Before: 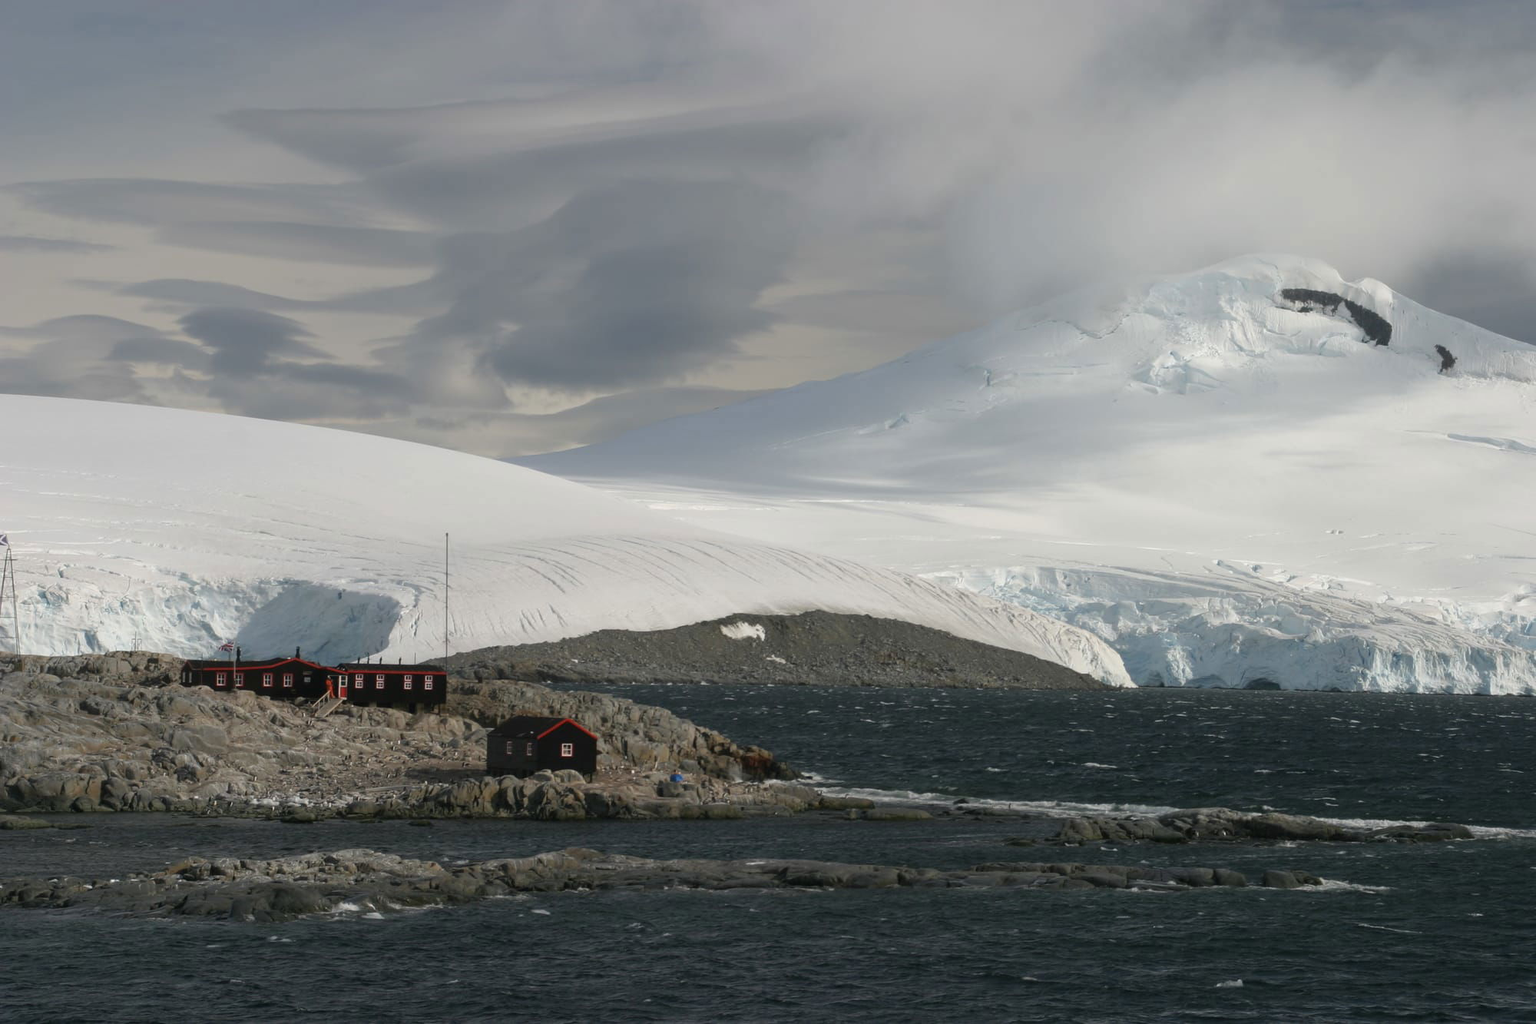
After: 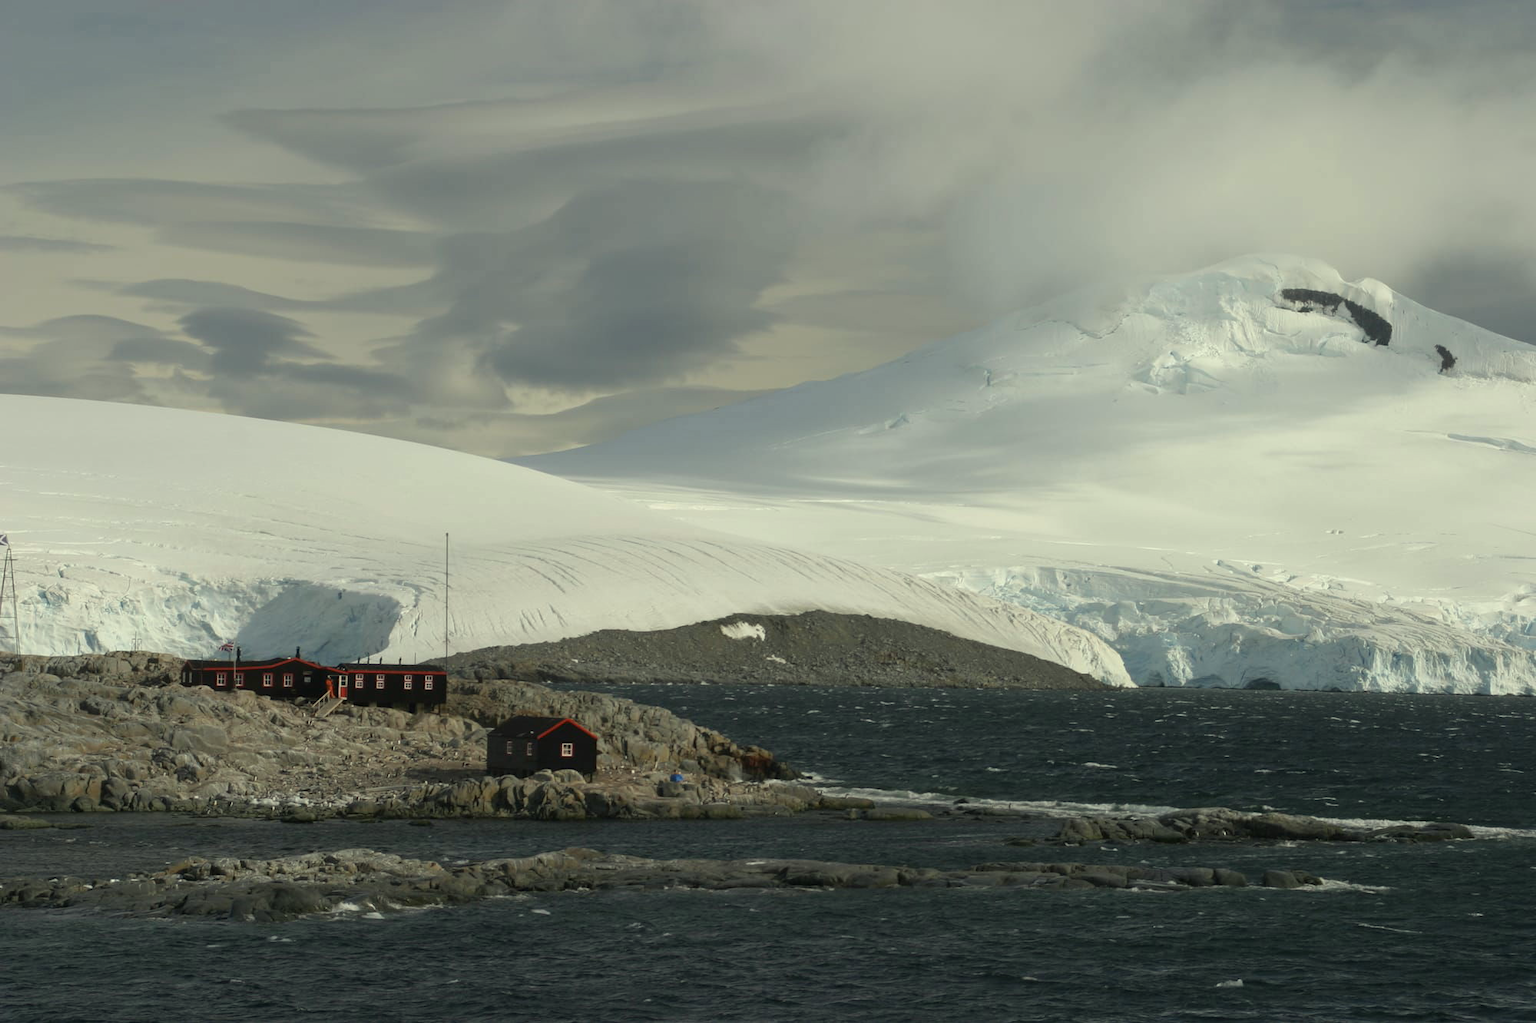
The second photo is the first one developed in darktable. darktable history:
color correction: highlights a* -5.72, highlights b* 10.89
